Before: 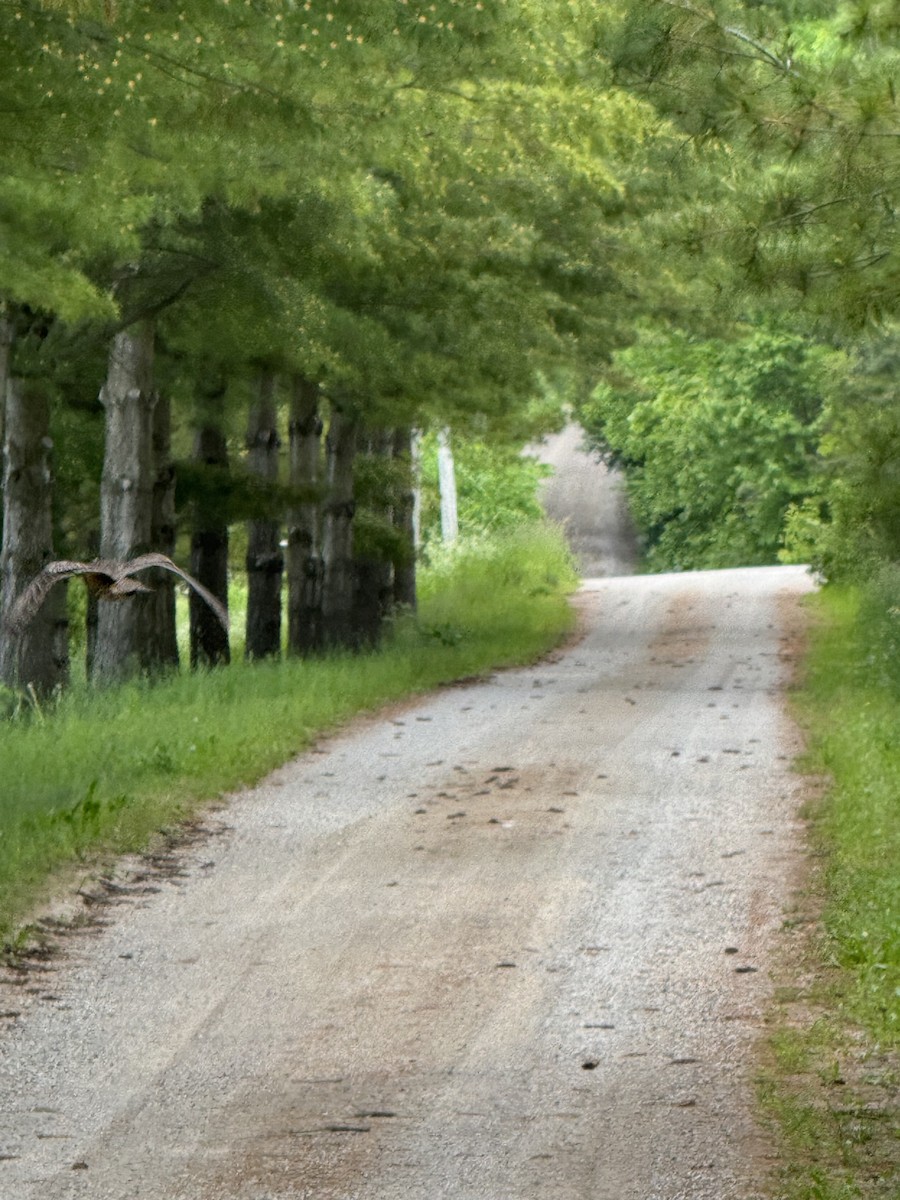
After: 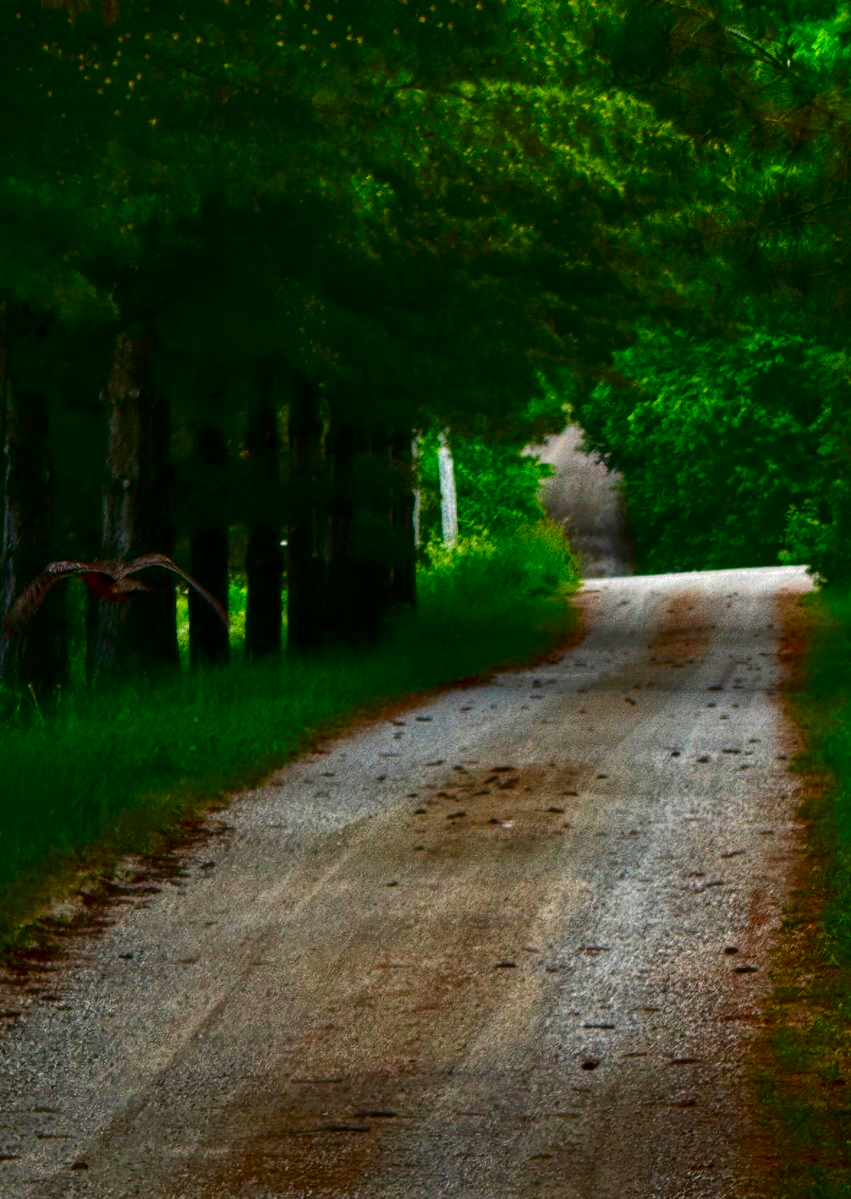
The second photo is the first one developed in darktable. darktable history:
contrast brightness saturation: brightness -0.985, saturation 0.98
crop and rotate: left 0%, right 5.389%
